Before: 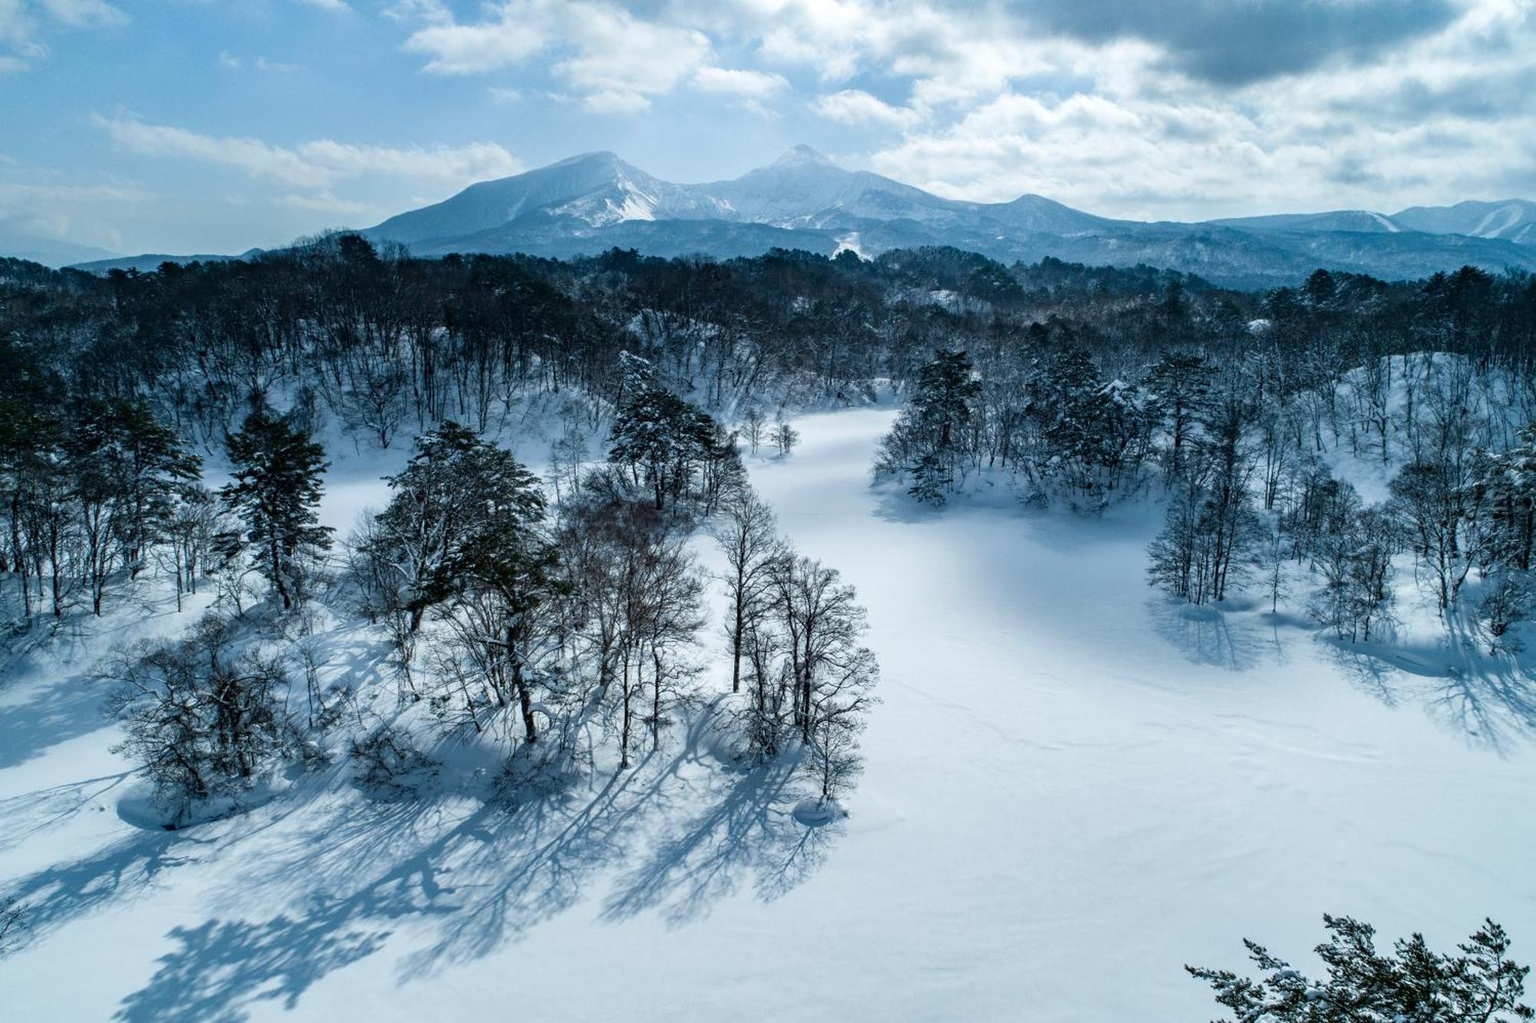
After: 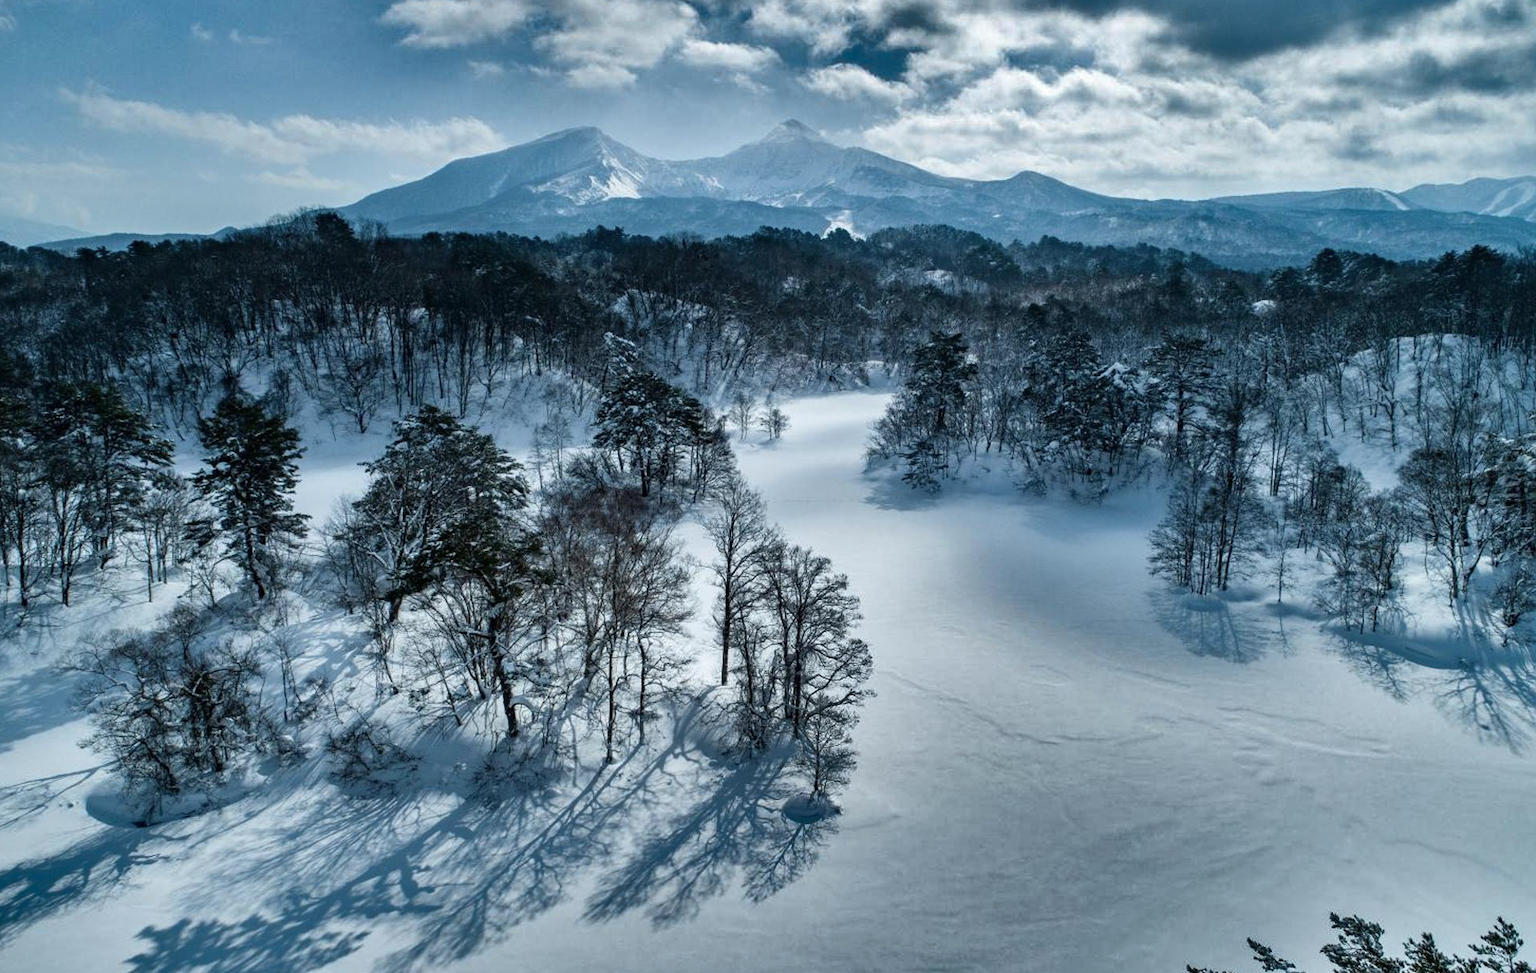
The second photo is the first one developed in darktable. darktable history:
crop: left 2.207%, top 2.794%, right 0.796%, bottom 4.912%
contrast brightness saturation: saturation -0.098
shadows and highlights: shadows 19.15, highlights -83.66, soften with gaussian
